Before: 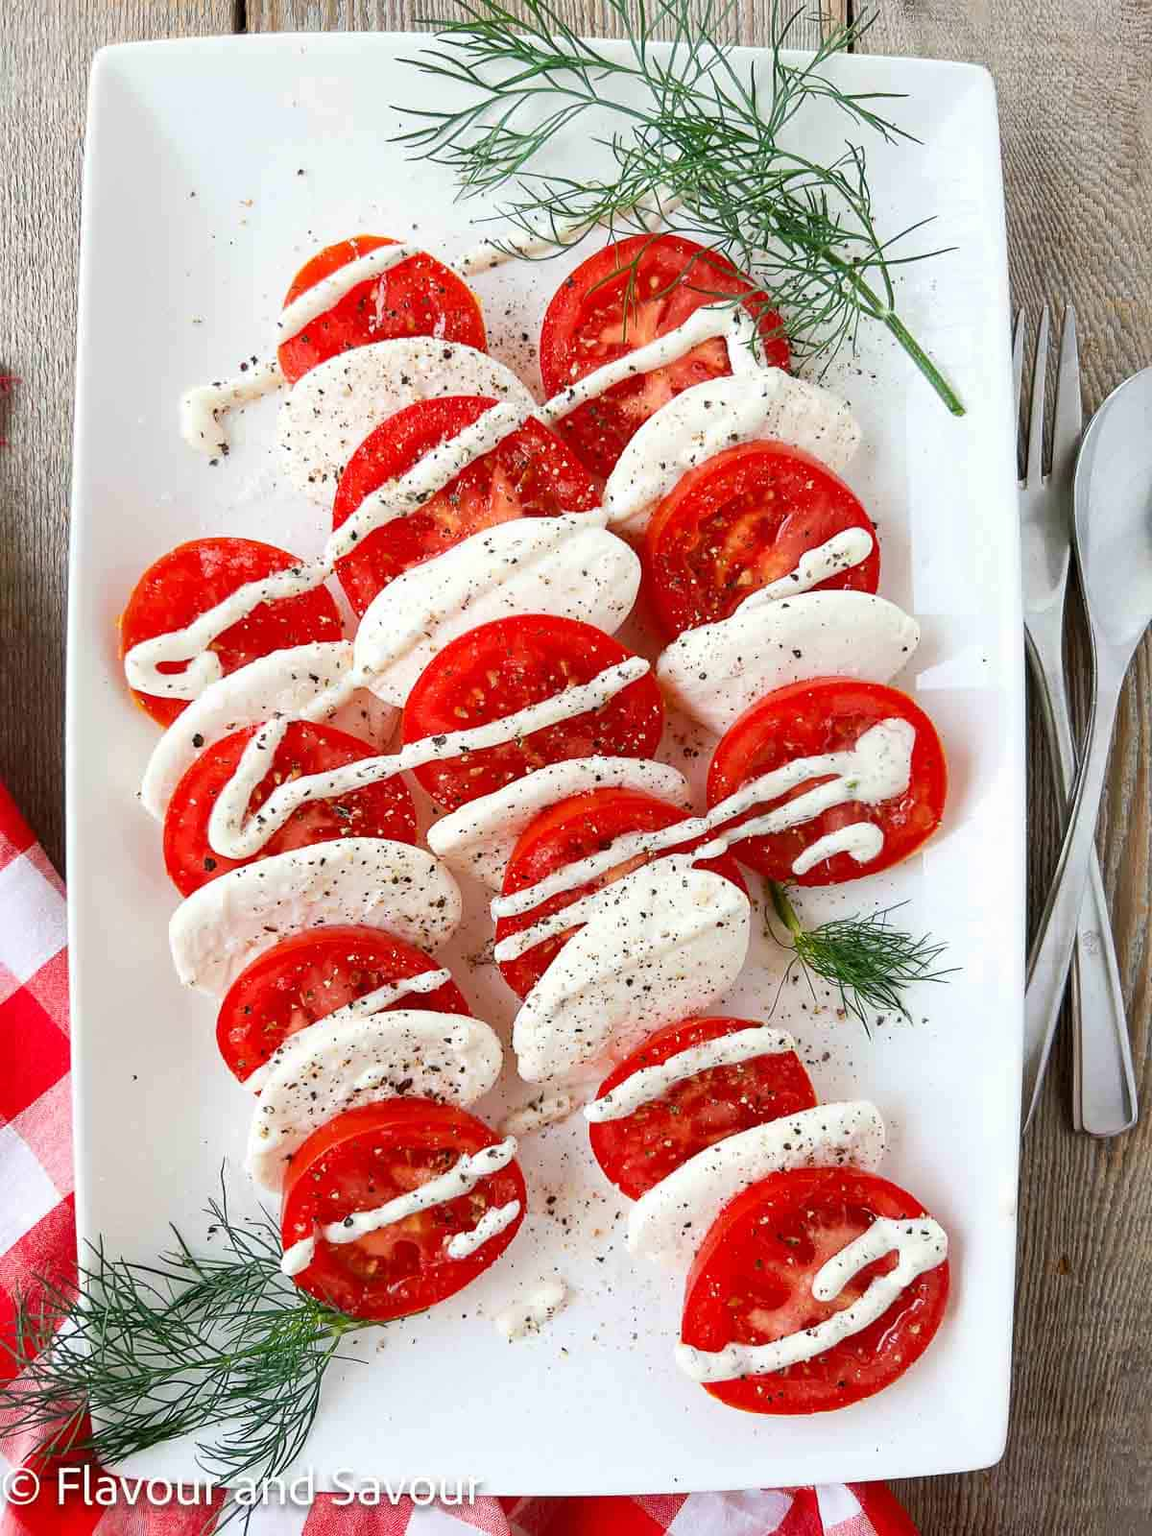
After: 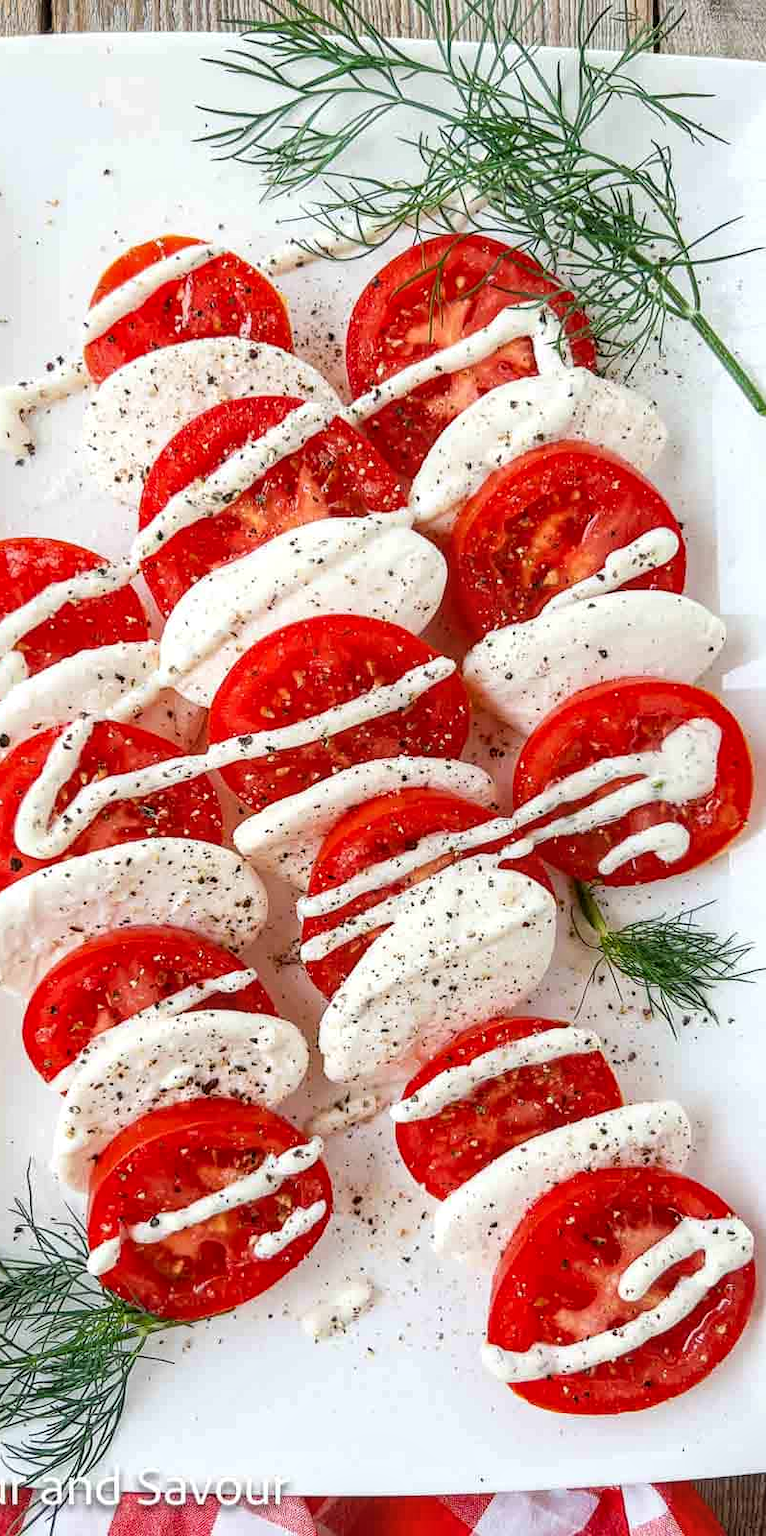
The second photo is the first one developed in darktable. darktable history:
crop: left 16.887%, right 16.564%
local contrast: on, module defaults
